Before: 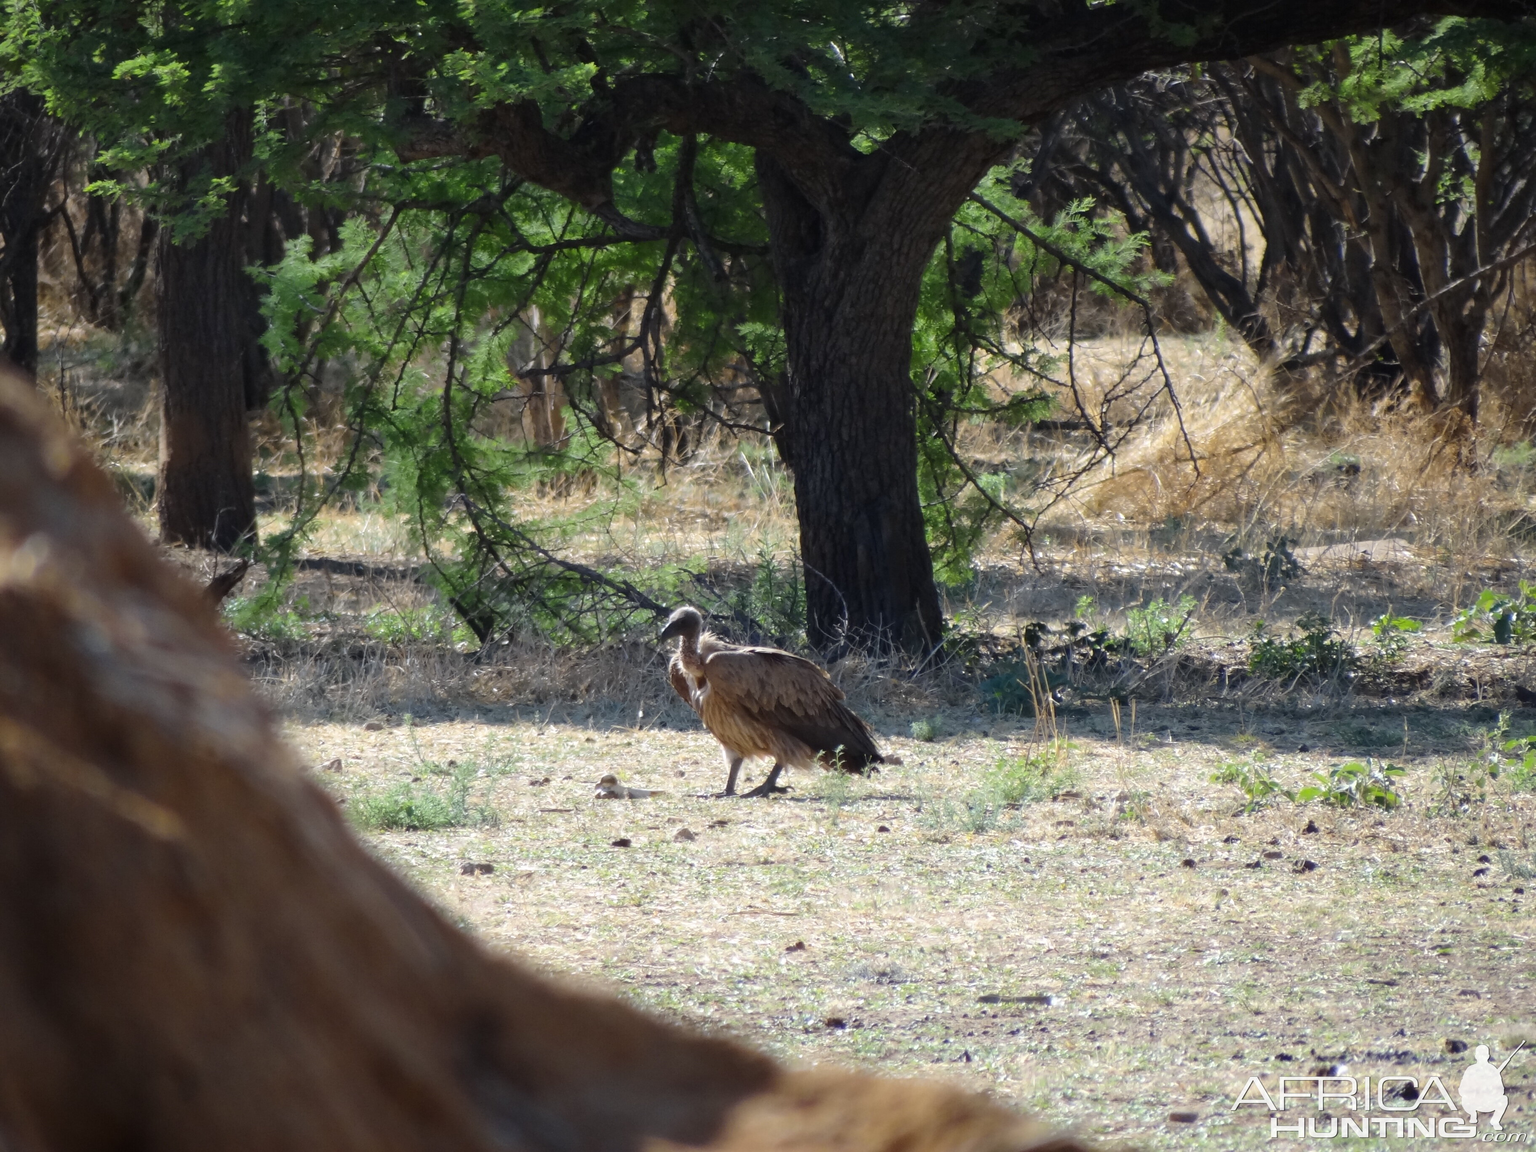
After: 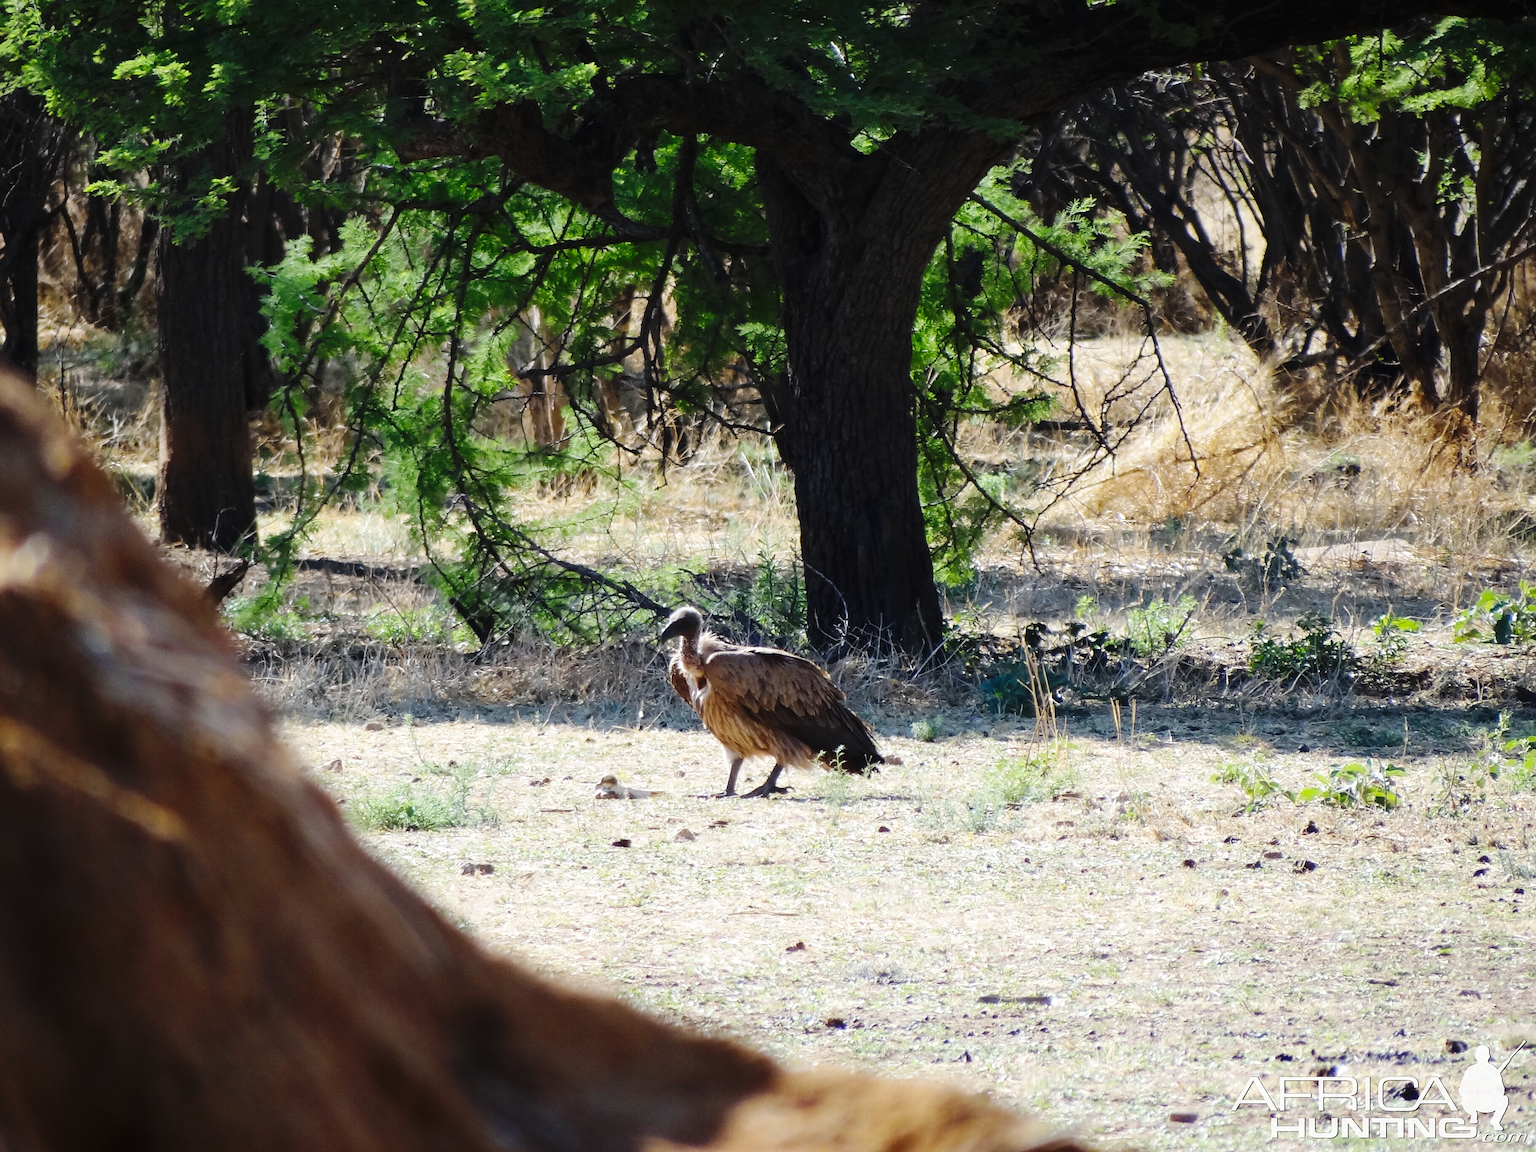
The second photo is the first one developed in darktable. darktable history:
sharpen: on, module defaults
base curve: curves: ch0 [(0, 0) (0.036, 0.025) (0.121, 0.166) (0.206, 0.329) (0.605, 0.79) (1, 1)], preserve colors none
tone equalizer: edges refinement/feathering 500, mask exposure compensation -1.57 EV, preserve details no
